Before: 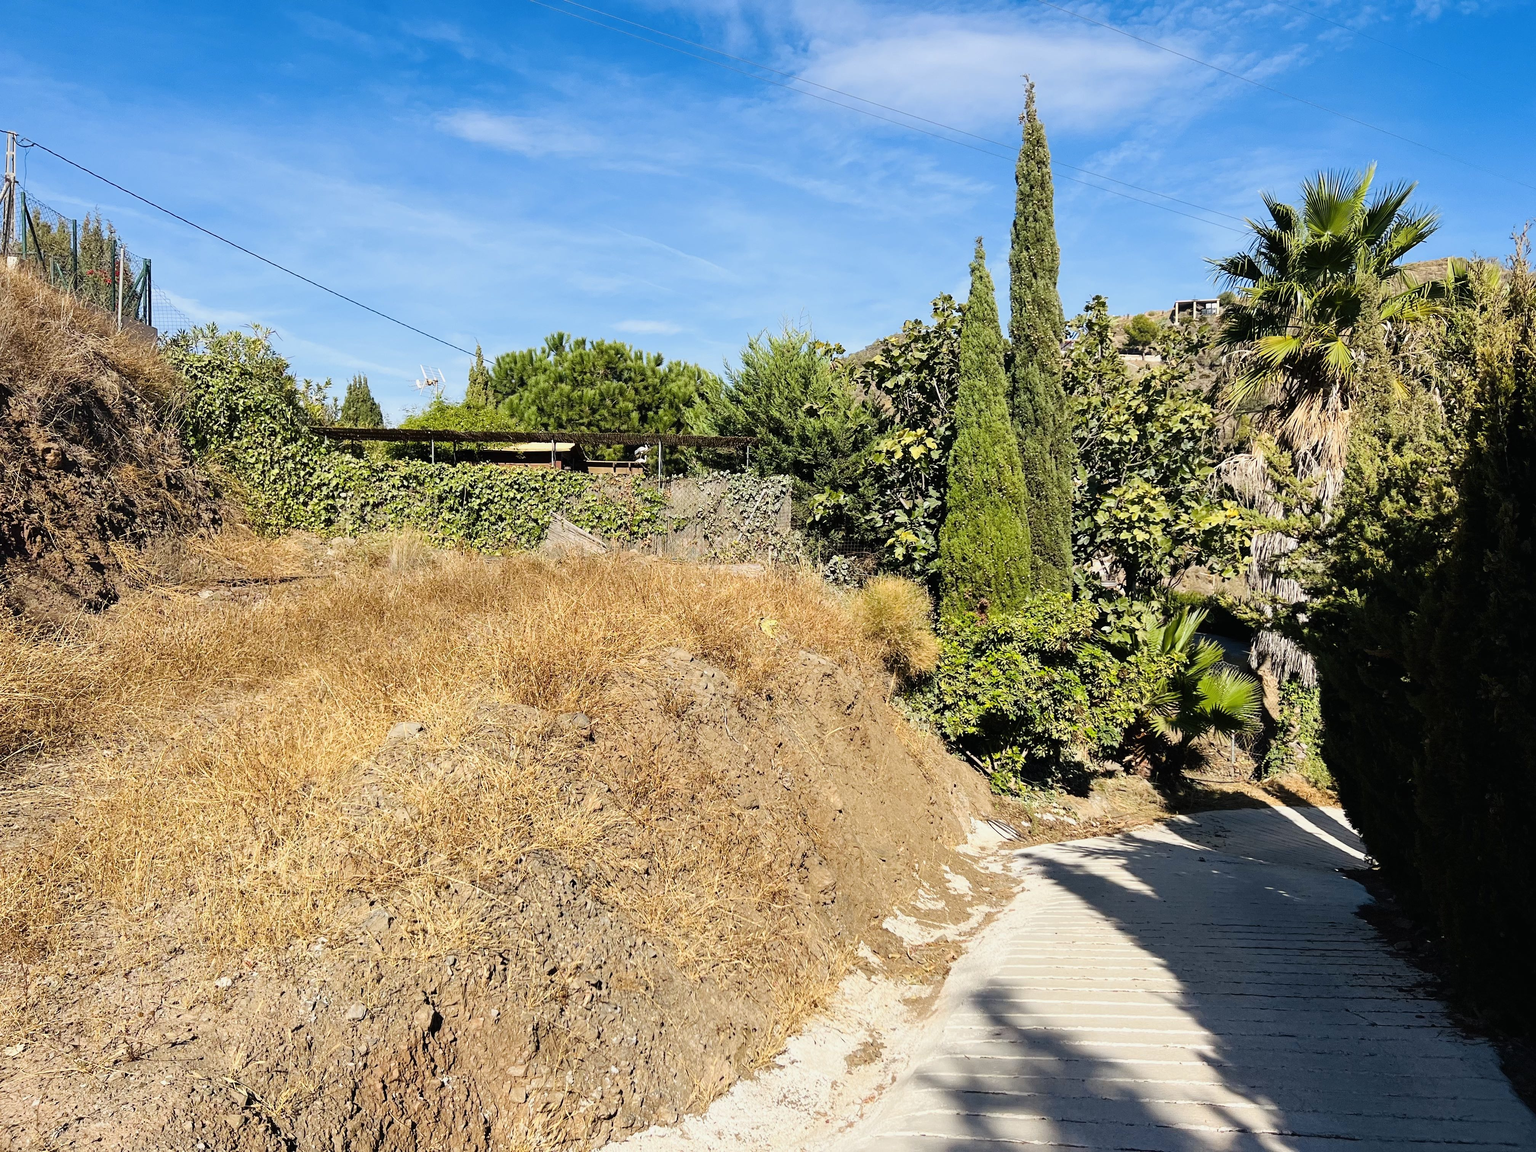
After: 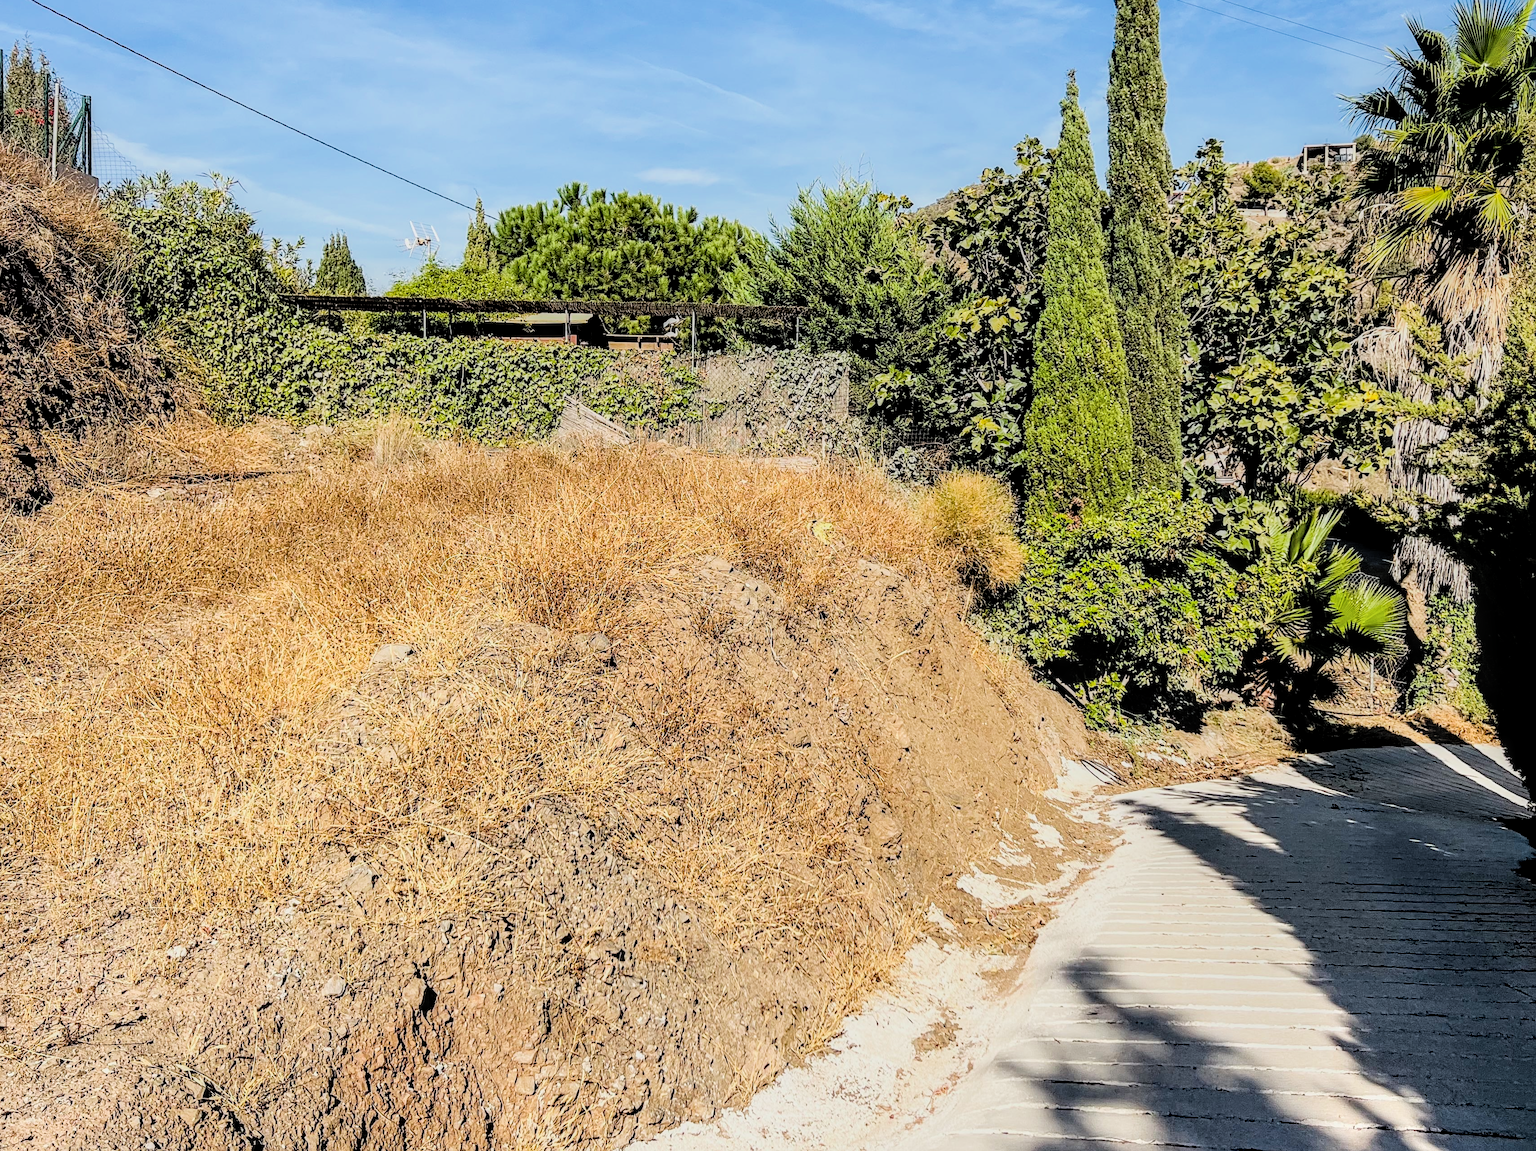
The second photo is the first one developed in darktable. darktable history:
local contrast: highlights 25%, detail 150%
sharpen: radius 2.529, amount 0.323
filmic rgb: black relative exposure -7.65 EV, white relative exposure 4.56 EV, hardness 3.61, contrast 1.25
crop and rotate: left 4.842%, top 15.51%, right 10.668%
contrast brightness saturation: brightness 0.13
